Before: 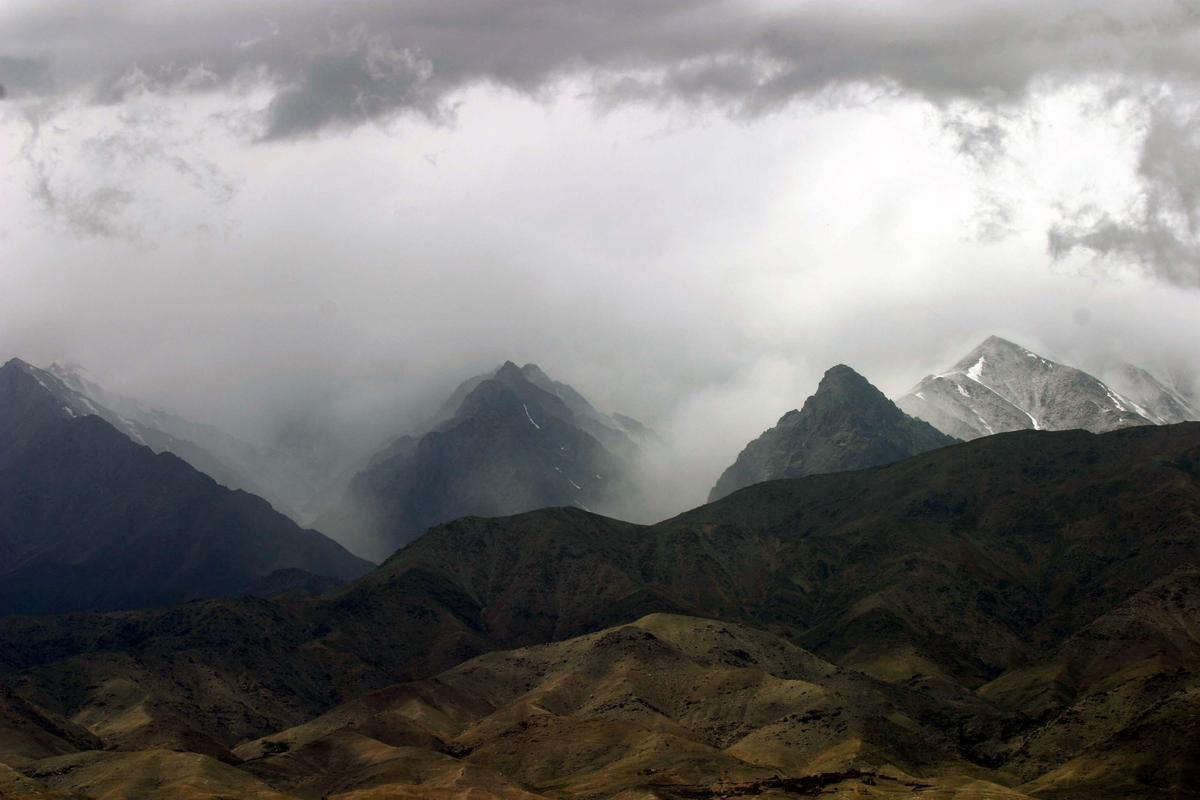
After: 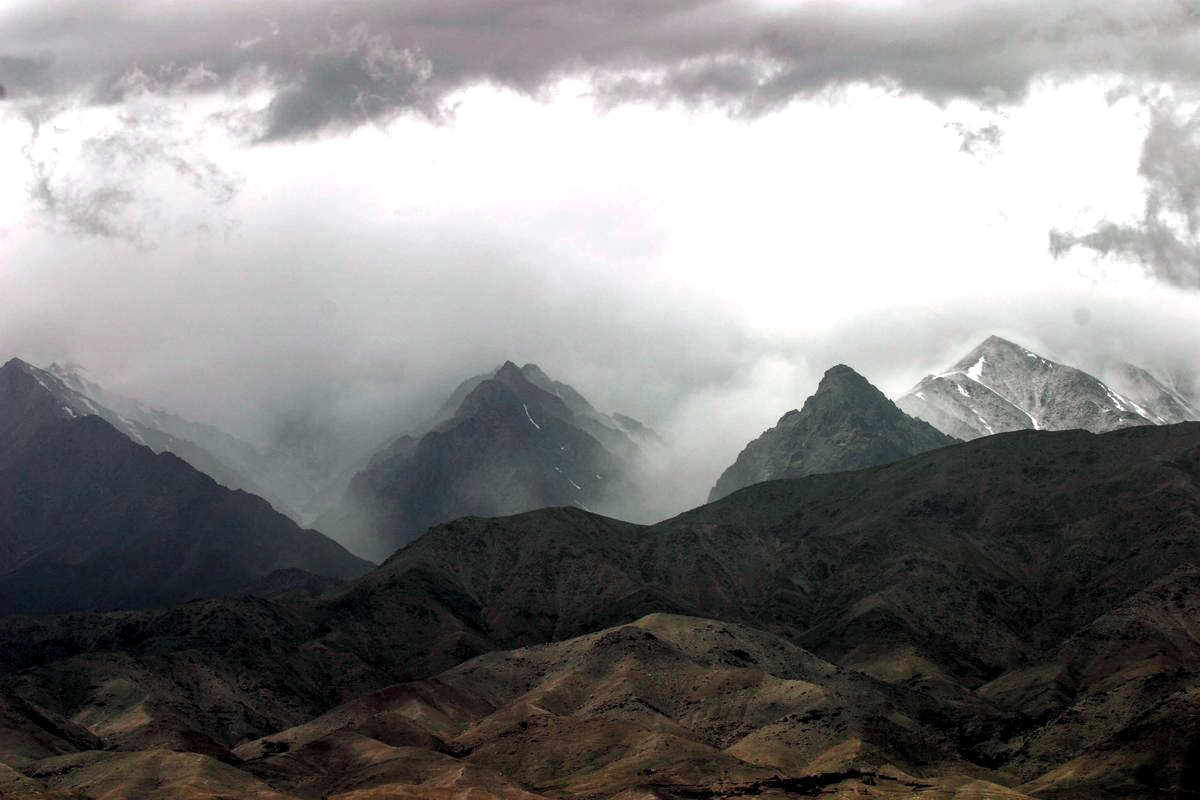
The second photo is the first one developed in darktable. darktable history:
local contrast: on, module defaults
tone curve: curves: ch0 [(0, 0.046) (0.04, 0.074) (0.883, 0.858) (1, 1)]; ch1 [(0, 0) (0.146, 0.159) (0.338, 0.365) (0.417, 0.455) (0.489, 0.486) (0.504, 0.502) (0.529, 0.537) (0.563, 0.567) (1, 1)]; ch2 [(0, 0) (0.307, 0.298) (0.388, 0.375) (0.443, 0.456) (0.485, 0.492) (0.544, 0.525) (1, 1)], color space Lab, independent channels, preserve colors none
exposure: black level correction 0.001, exposure 0.5 EV, compensate exposure bias true, compensate highlight preservation false
levels: mode automatic, black 0.023%, white 99.97%, levels [0.062, 0.494, 0.925]
